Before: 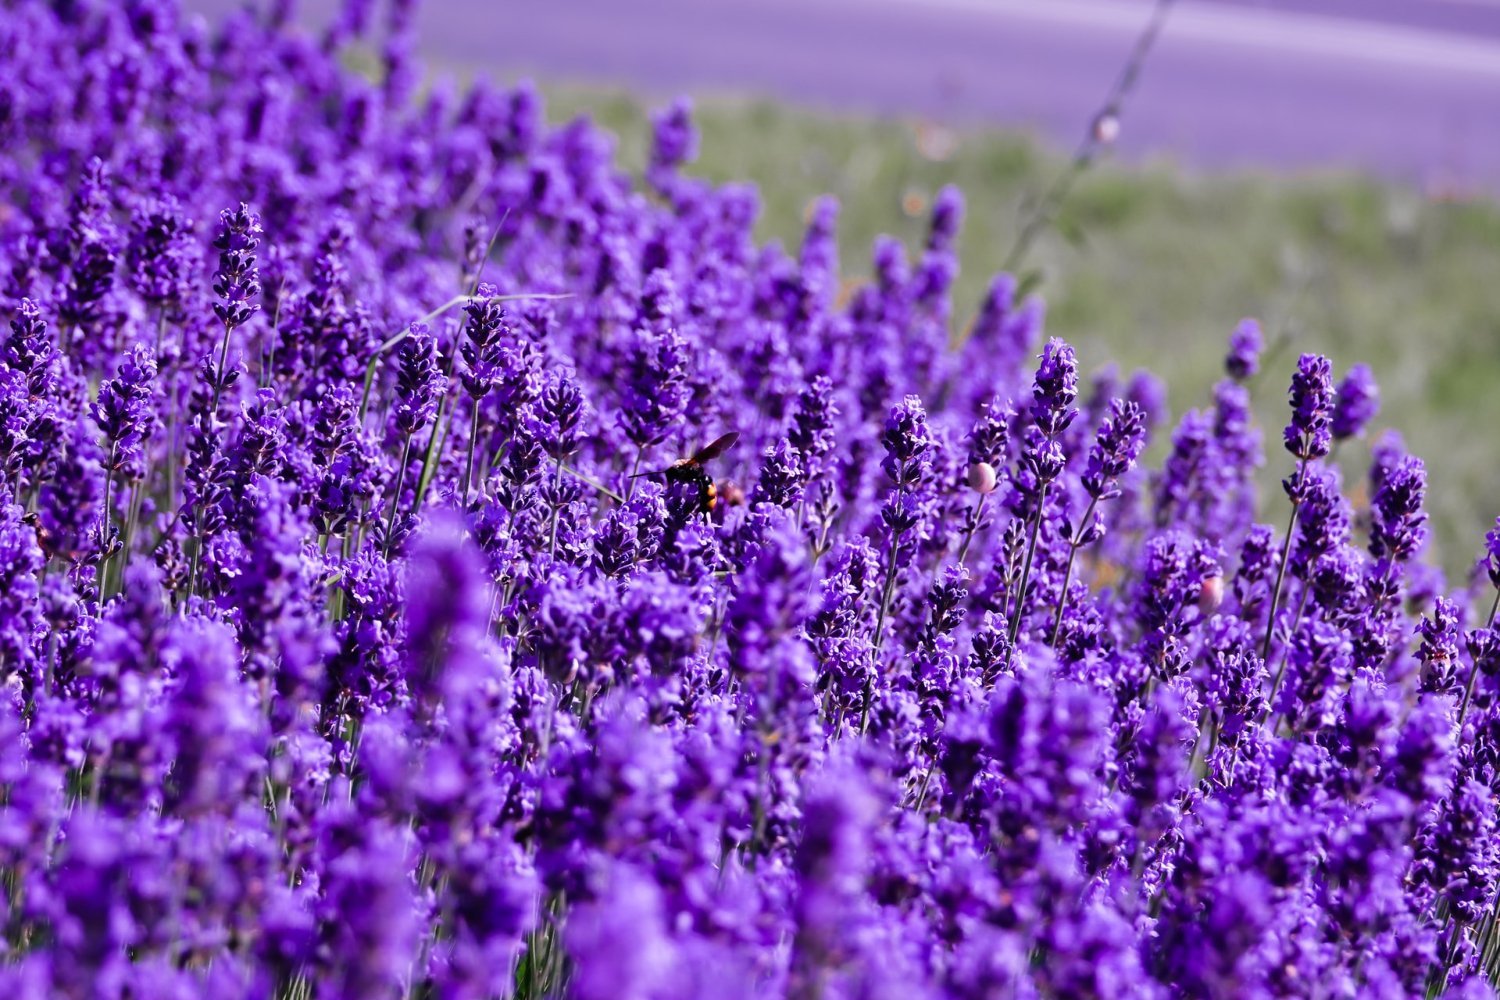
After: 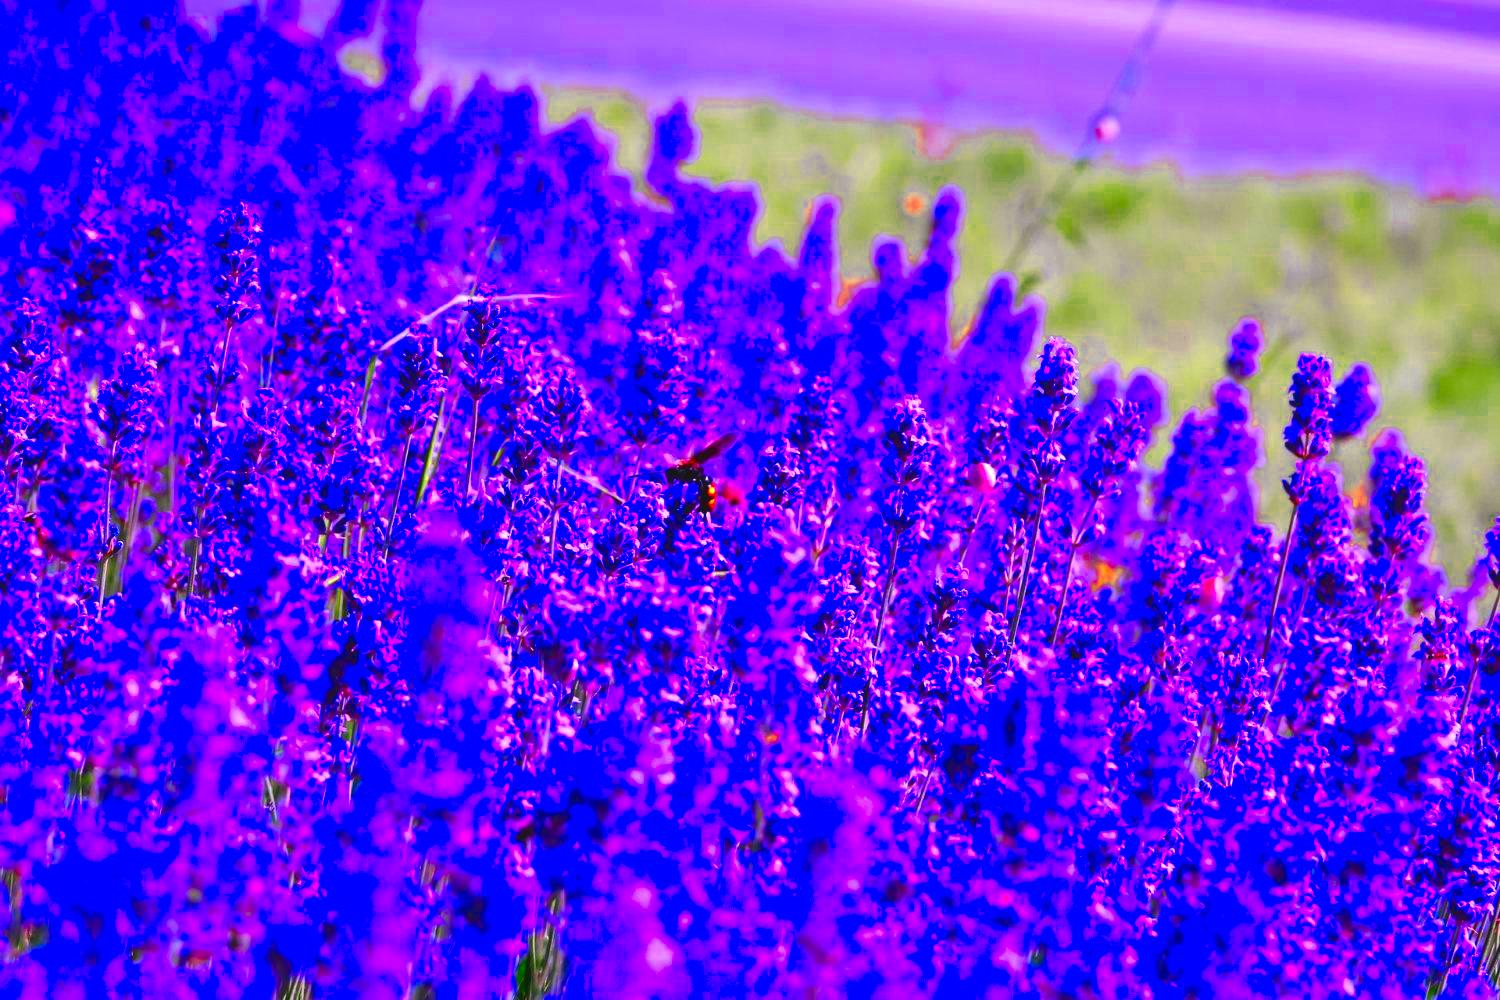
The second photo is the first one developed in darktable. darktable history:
tone equalizer: -8 EV -0.392 EV, -7 EV -0.383 EV, -6 EV -0.326 EV, -5 EV -0.19 EV, -3 EV 0.232 EV, -2 EV 0.307 EV, -1 EV 0.404 EV, +0 EV 0.408 EV
color correction: highlights a* 1.62, highlights b* -1.73, saturation 2.45
color zones: curves: ch0 [(0.004, 0.305) (0.261, 0.623) (0.389, 0.399) (0.708, 0.571) (0.947, 0.34)]; ch1 [(0.025, 0.645) (0.229, 0.584) (0.326, 0.551) (0.484, 0.262) (0.757, 0.643)]
exposure: black level correction -0.007, exposure 0.066 EV, compensate highlight preservation false
